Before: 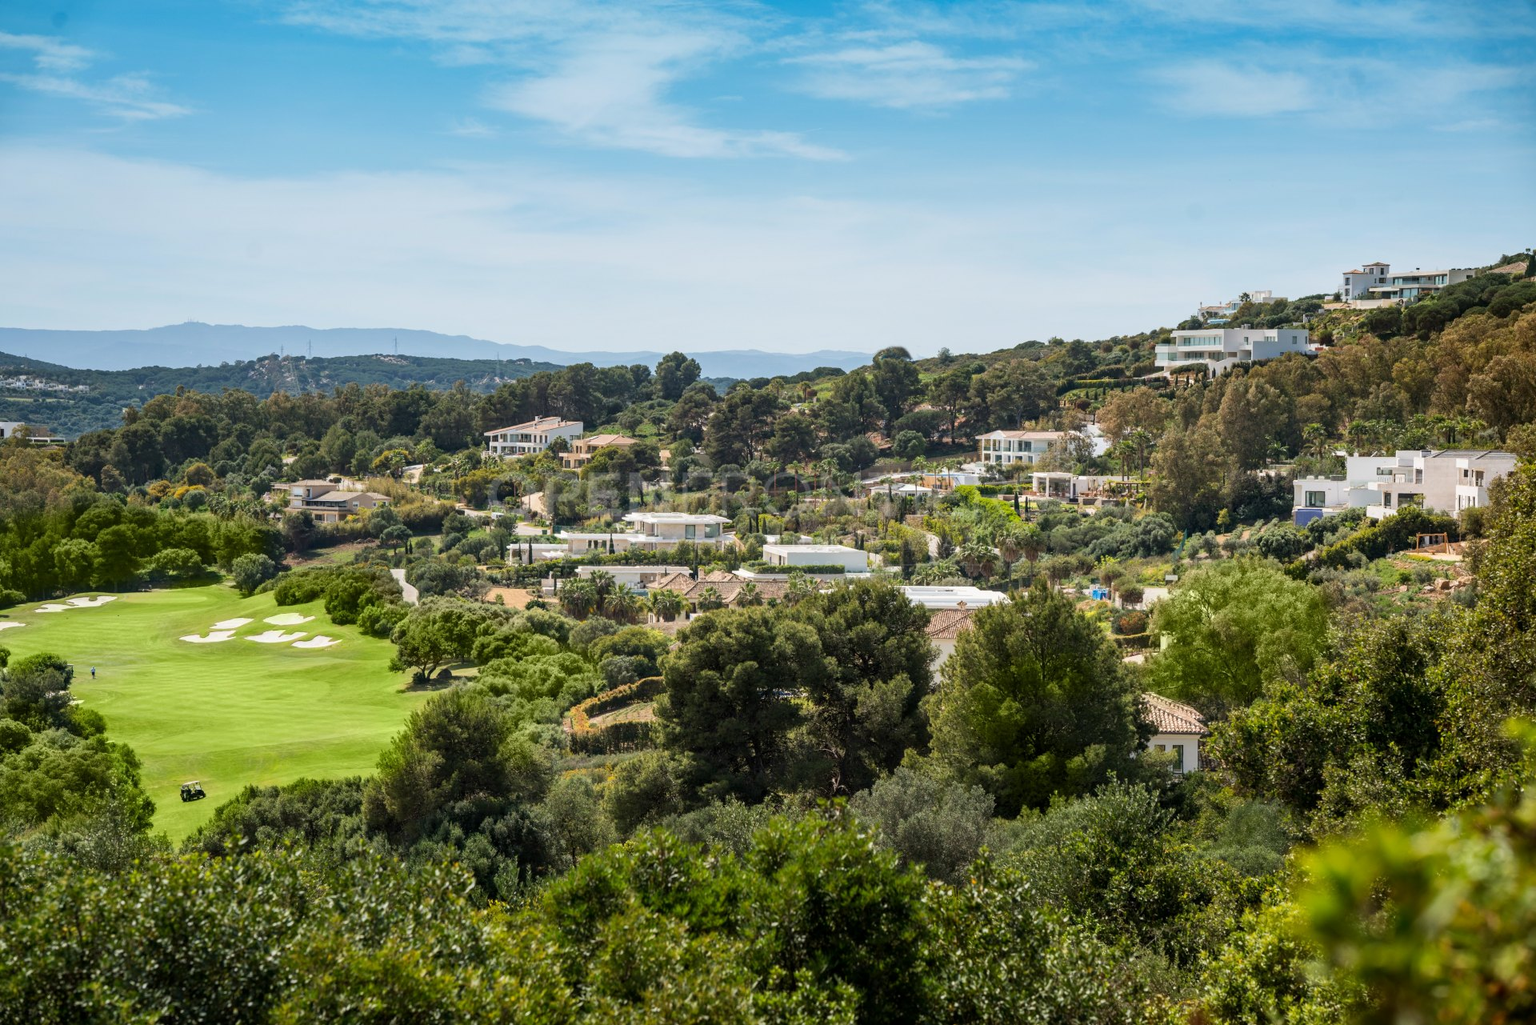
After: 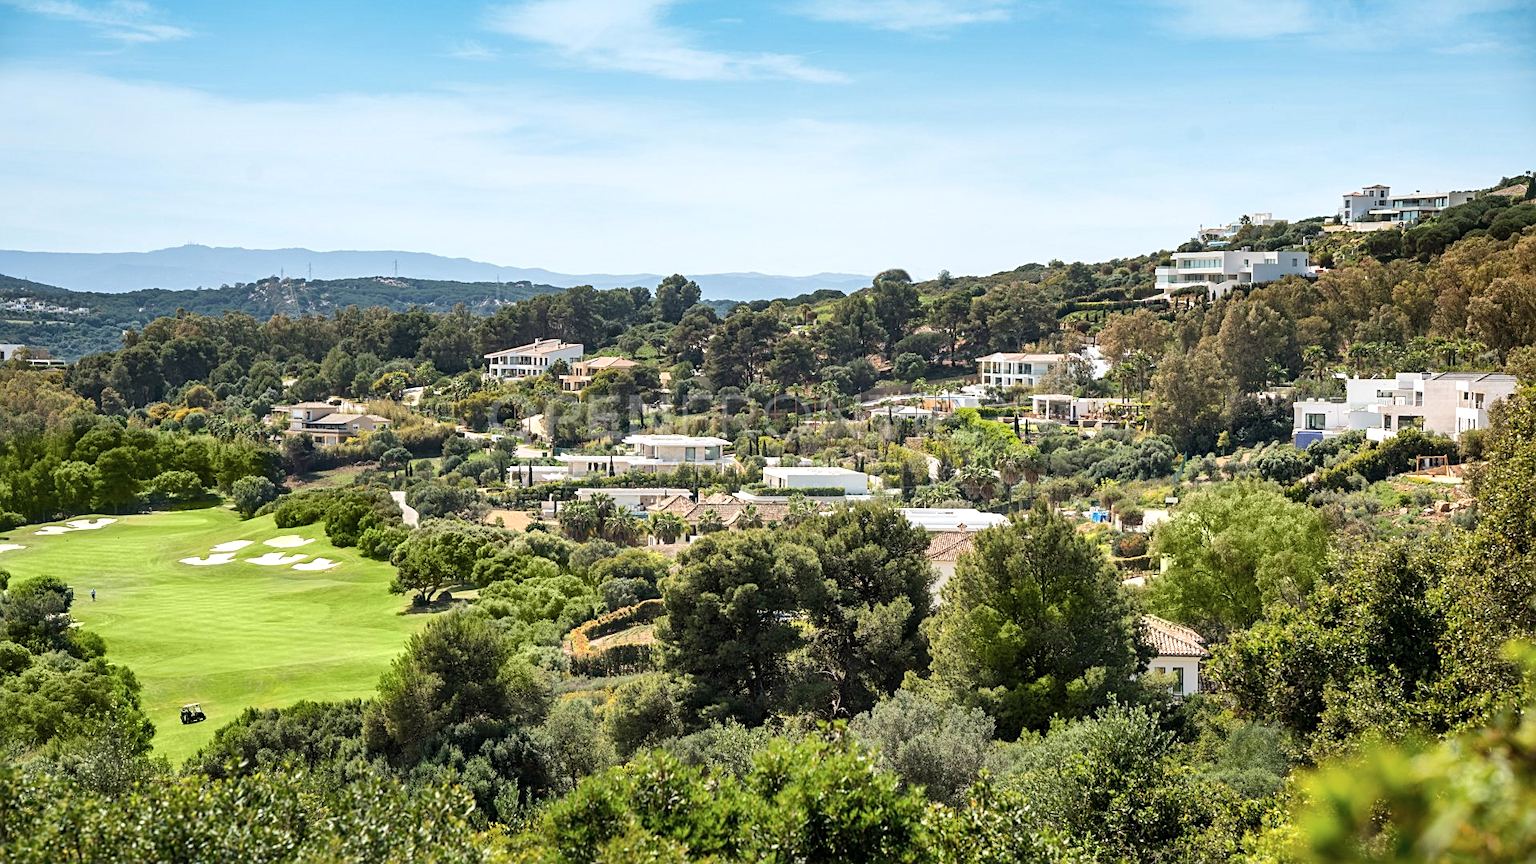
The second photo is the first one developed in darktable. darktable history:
crop: top 7.625%, bottom 8.027%
shadows and highlights: radius 110.86, shadows 51.09, white point adjustment 9.16, highlights -4.17, highlights color adjustment 32.2%, soften with gaussian
sharpen: radius 2.167, amount 0.381, threshold 0
exposure: compensate highlight preservation false
